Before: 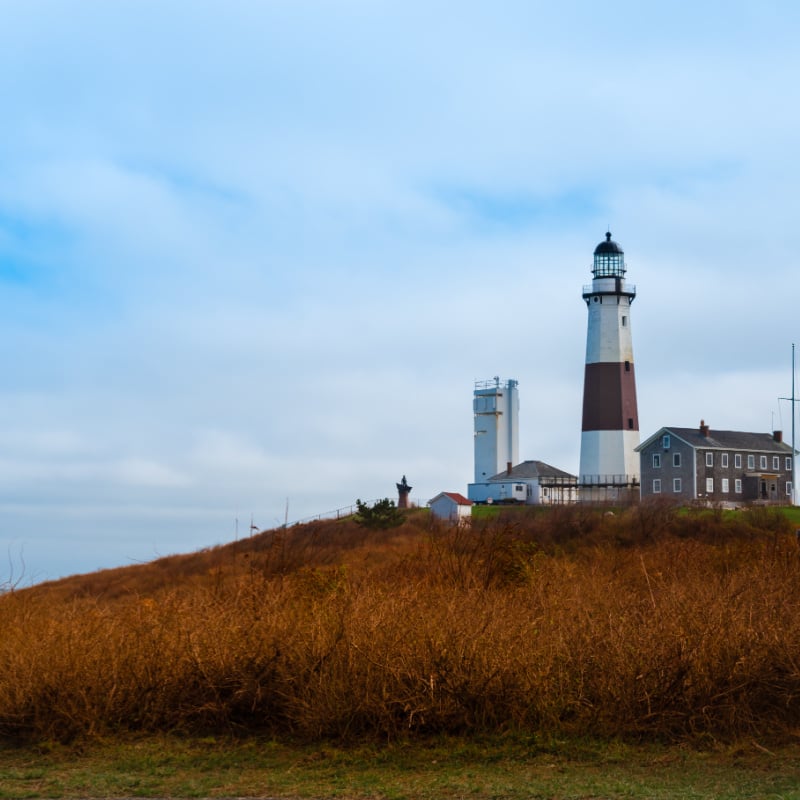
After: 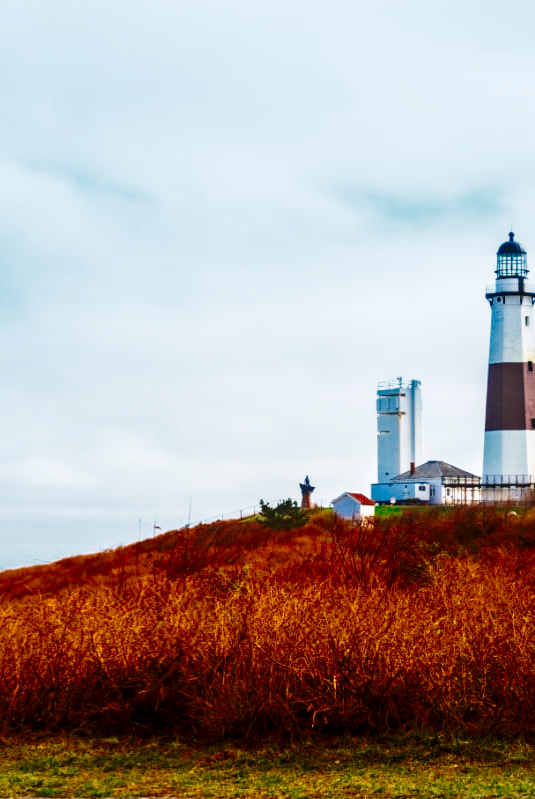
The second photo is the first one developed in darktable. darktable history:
base curve: curves: ch0 [(0, 0) (0.028, 0.03) (0.121, 0.232) (0.46, 0.748) (0.859, 0.968) (1, 1)], preserve colors none
local contrast: detail 130%
color zones: curves: ch0 [(0, 0.5) (0.125, 0.4) (0.25, 0.5) (0.375, 0.4) (0.5, 0.4) (0.625, 0.35) (0.75, 0.35) (0.875, 0.5)]; ch1 [(0, 0.35) (0.125, 0.45) (0.25, 0.35) (0.375, 0.35) (0.5, 0.35) (0.625, 0.35) (0.75, 0.45) (0.875, 0.35)]; ch2 [(0, 0.6) (0.125, 0.5) (0.25, 0.5) (0.375, 0.6) (0.5, 0.6) (0.625, 0.5) (0.75, 0.5) (0.875, 0.5)]
crop and rotate: left 12.306%, right 20.807%
color balance rgb: perceptual saturation grading › global saturation 19.615%, perceptual brilliance grading › global brilliance 10.93%, global vibrance 19.537%
contrast brightness saturation: contrast 0.181, saturation 0.307
